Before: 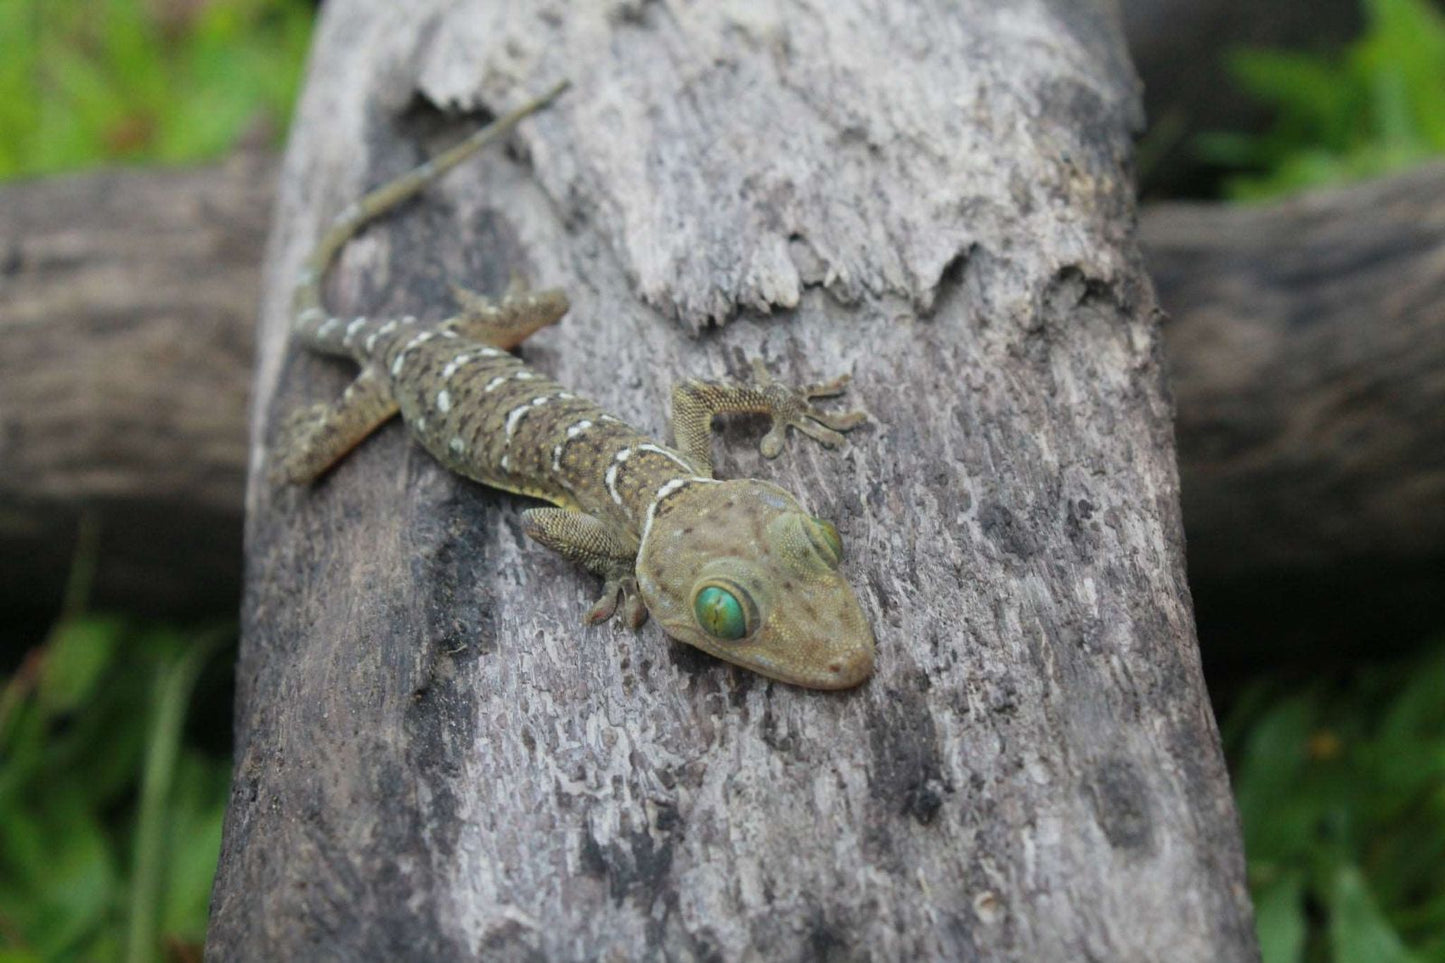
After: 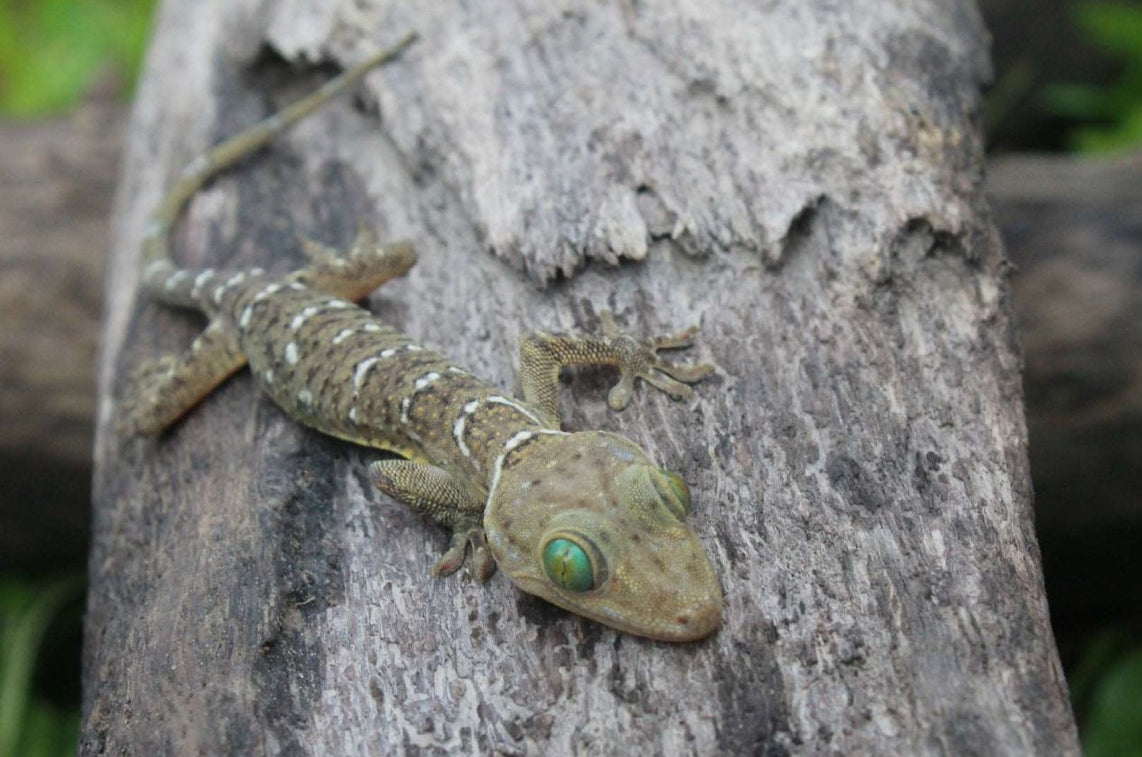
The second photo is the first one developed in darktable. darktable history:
crop and rotate: left 10.54%, top 4.99%, right 10.362%, bottom 16.334%
